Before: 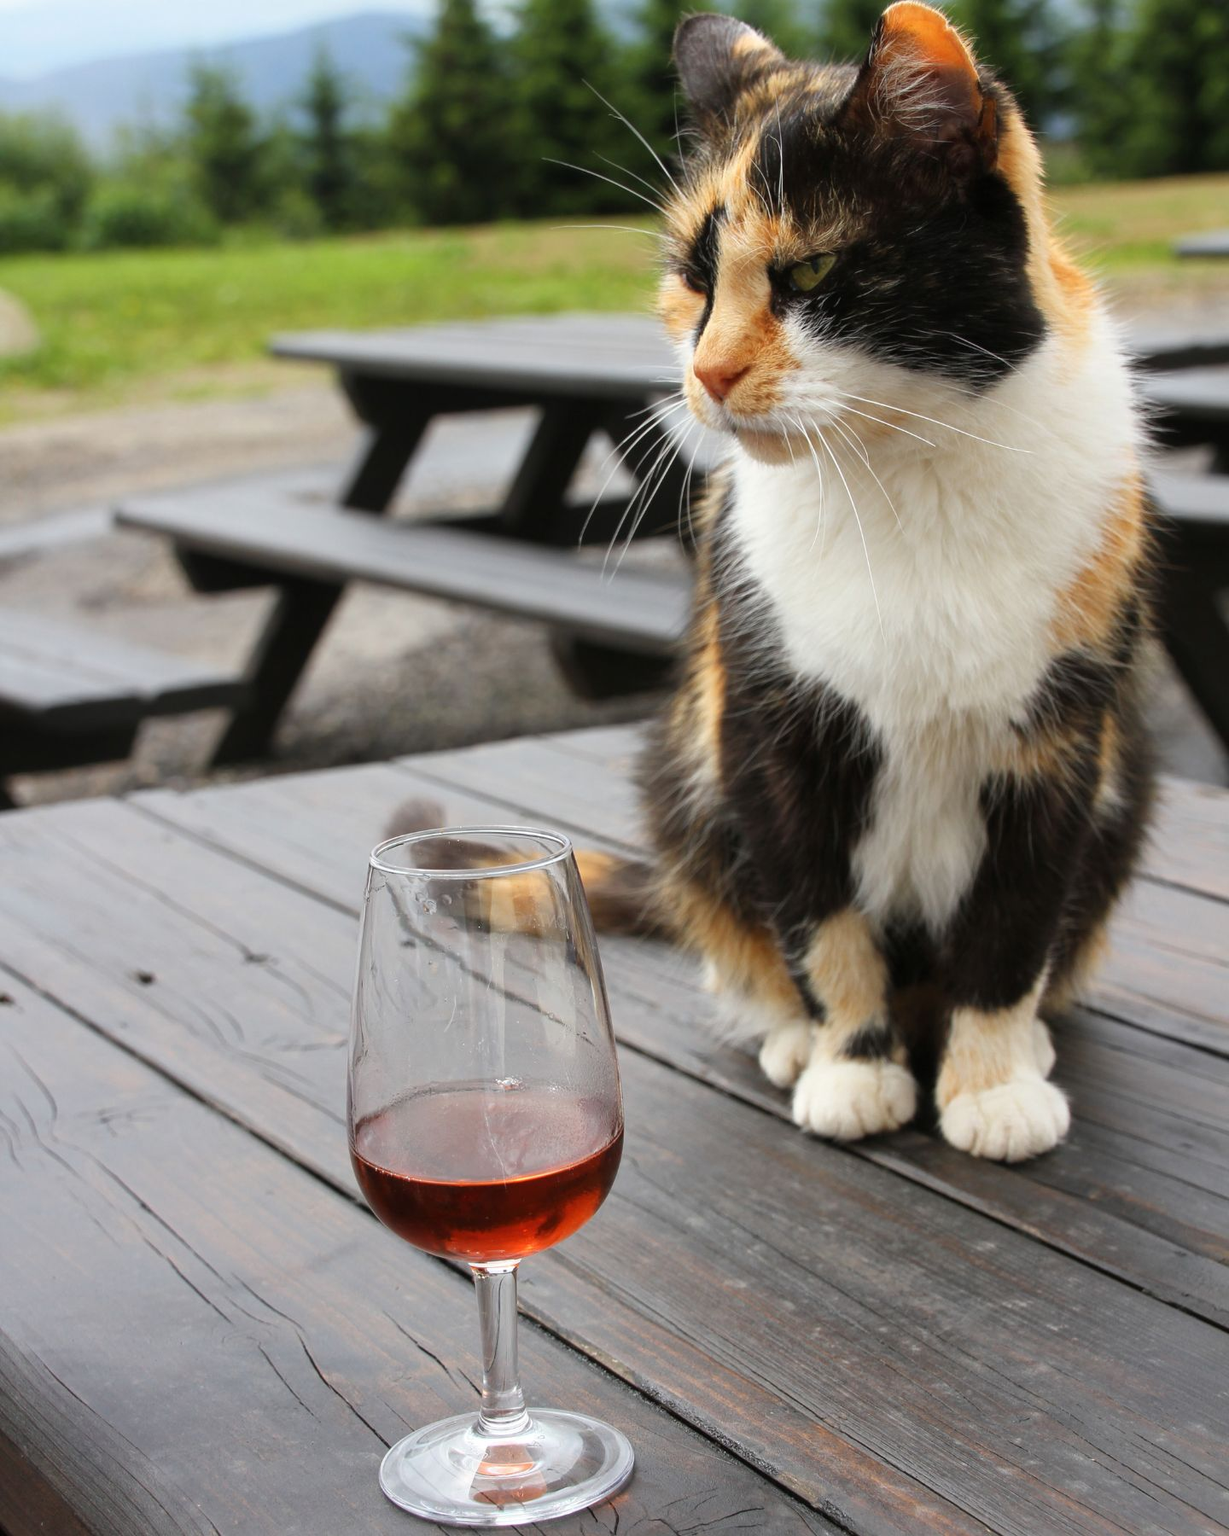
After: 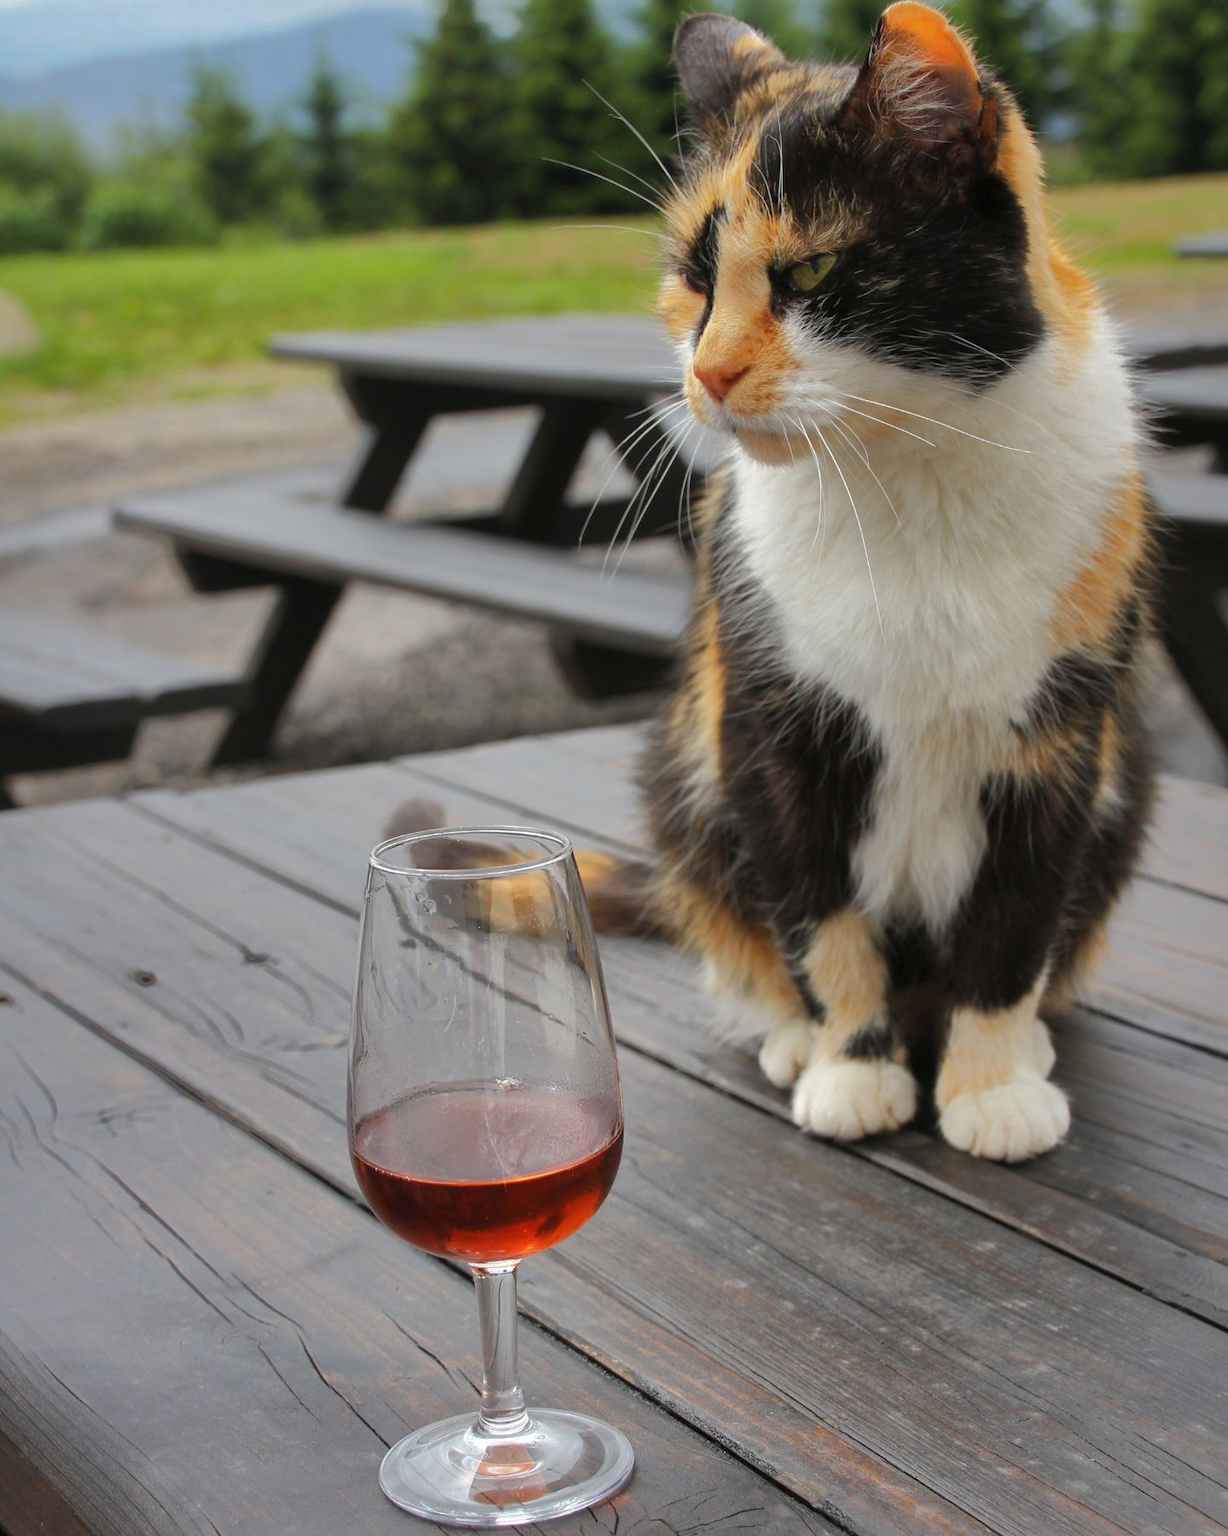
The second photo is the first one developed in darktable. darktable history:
tone equalizer: on, module defaults
shadows and highlights: shadows 38.43, highlights -74.54
